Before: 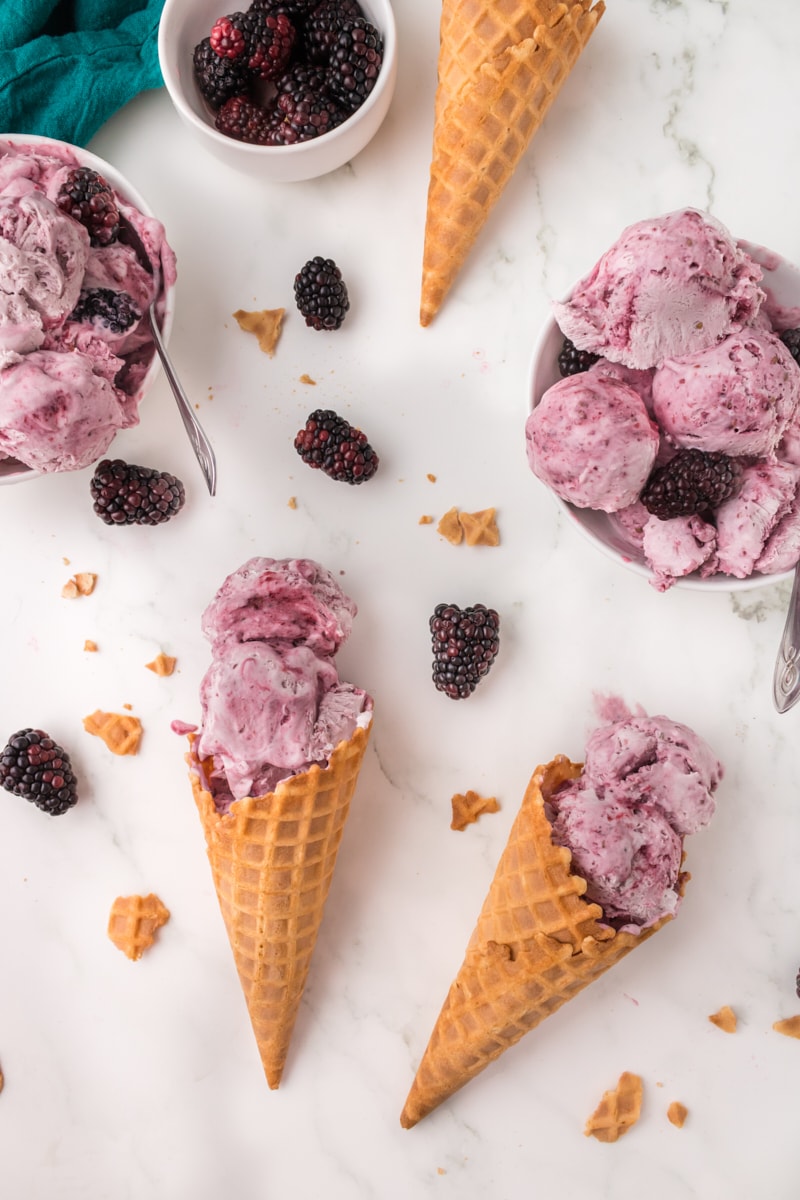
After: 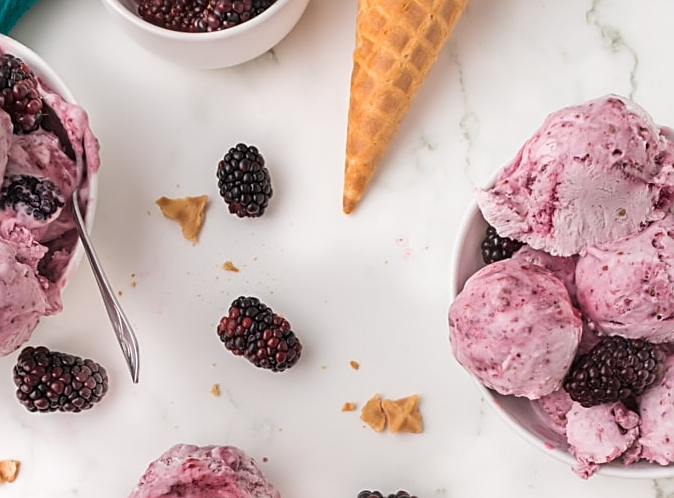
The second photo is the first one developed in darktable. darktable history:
crop and rotate: left 9.672%, top 9.417%, right 6%, bottom 49.078%
sharpen: on, module defaults
